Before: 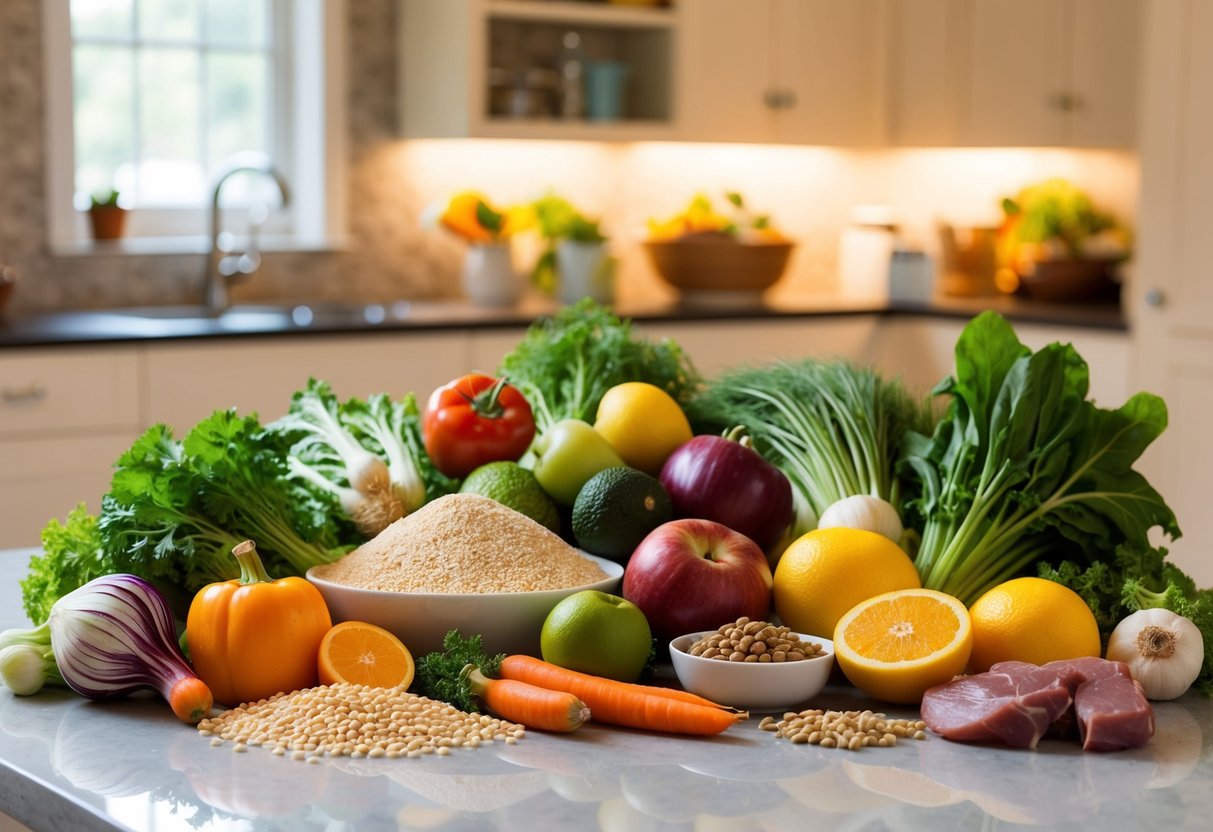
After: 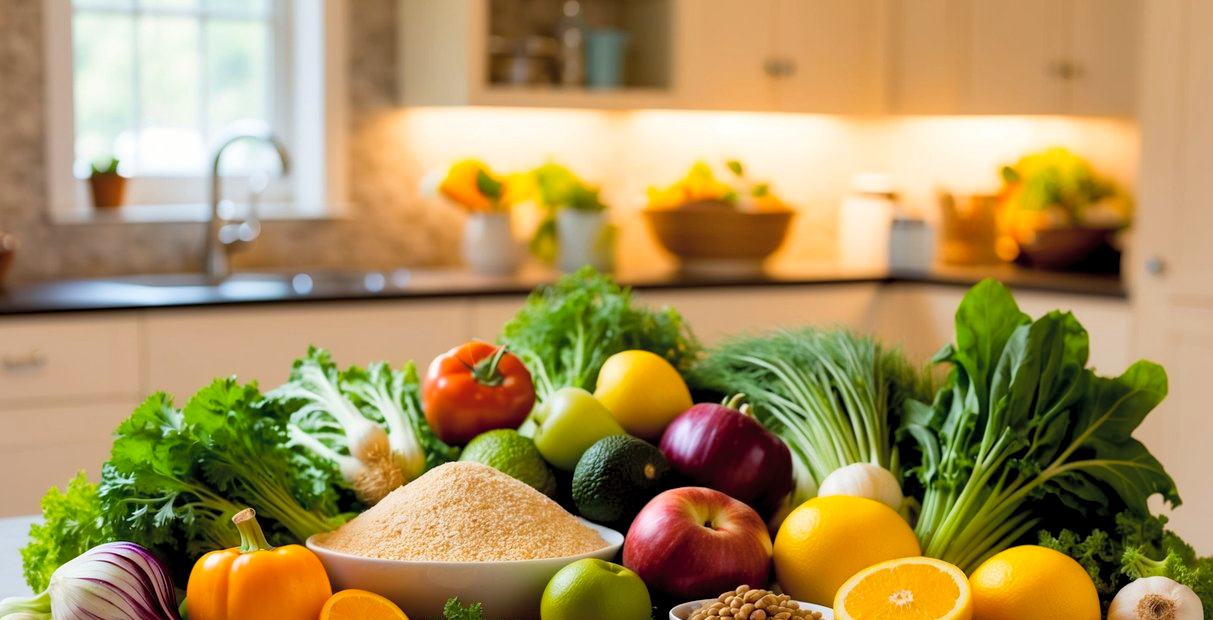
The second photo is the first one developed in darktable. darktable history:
levels: mode automatic, levels [0.073, 0.497, 0.972]
color balance rgb: power › chroma 0.307%, power › hue 25.31°, perceptual saturation grading › global saturation 14.738%, global vibrance 9.492%
crop: top 3.954%, bottom 21.486%
contrast brightness saturation: brightness 0.115
exposure: black level correction 0.007, compensate exposure bias true, compensate highlight preservation false
